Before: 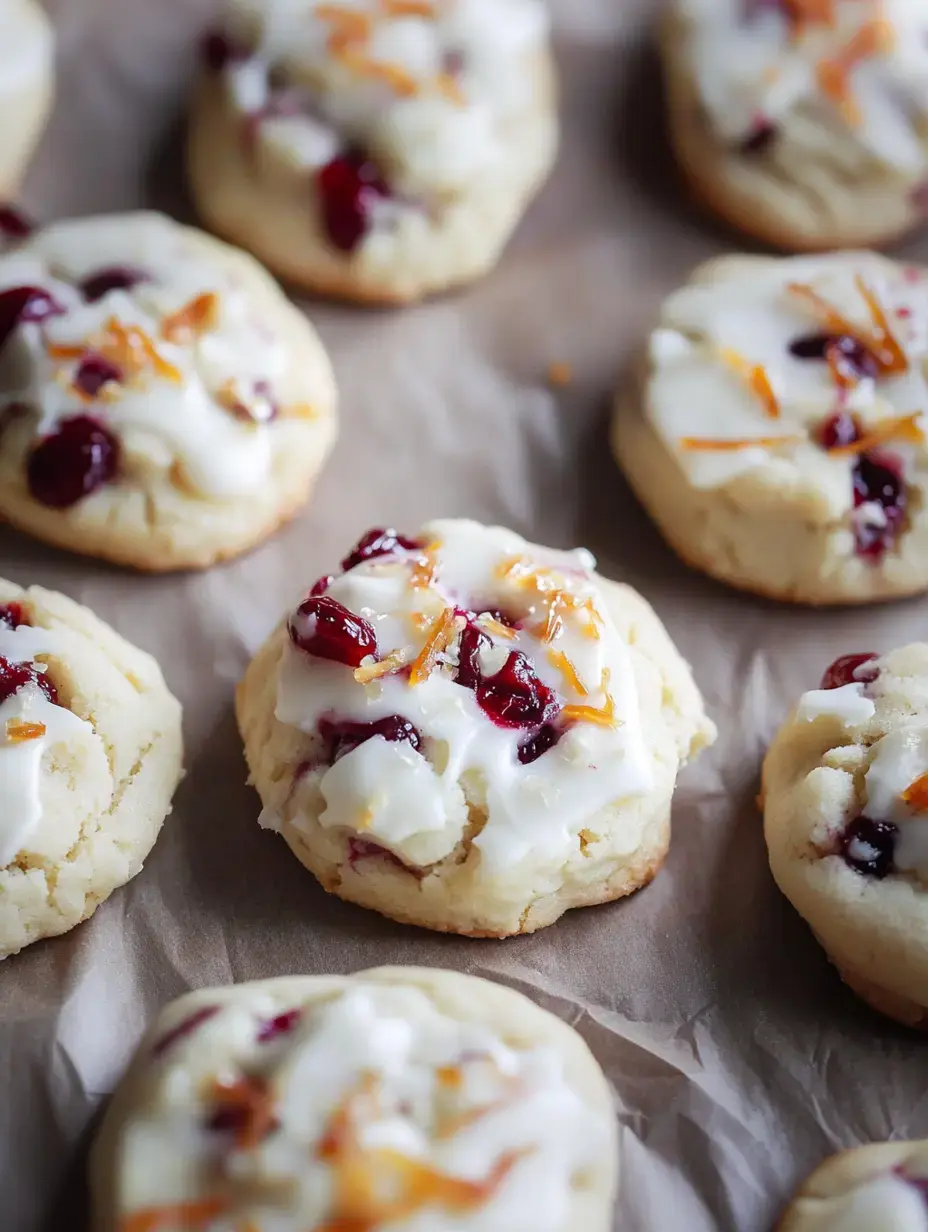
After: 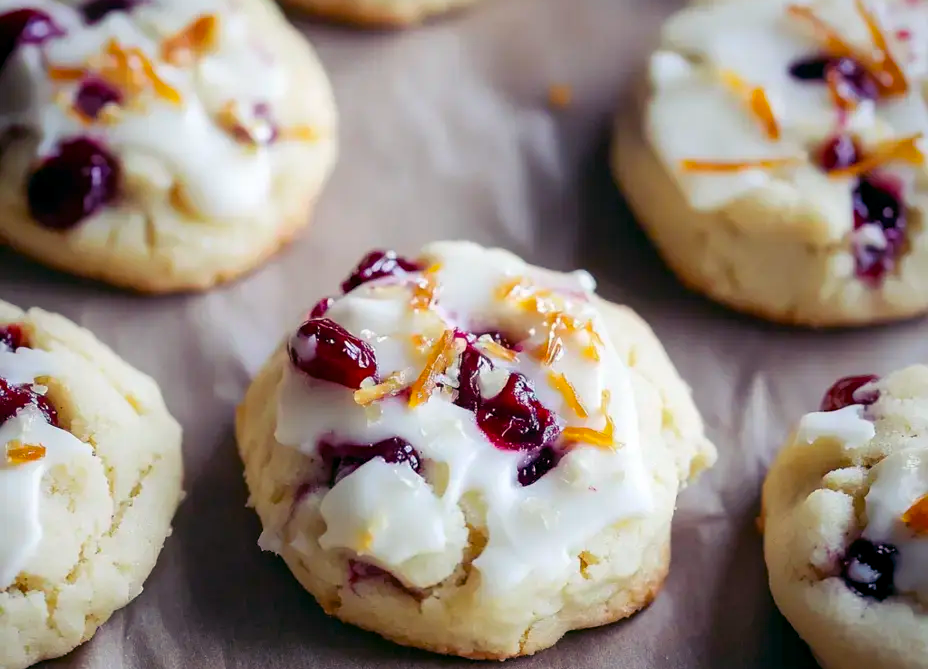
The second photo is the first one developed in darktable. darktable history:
crop and rotate: top 22.618%, bottom 23.003%
color balance rgb: shadows lift › luminance -21.523%, shadows lift › chroma 9.305%, shadows lift › hue 283.18°, global offset › luminance -0.337%, global offset › chroma 0.117%, global offset › hue 166.37°, linear chroma grading › global chroma 14.405%, perceptual saturation grading › global saturation 2.395%, global vibrance 20%
